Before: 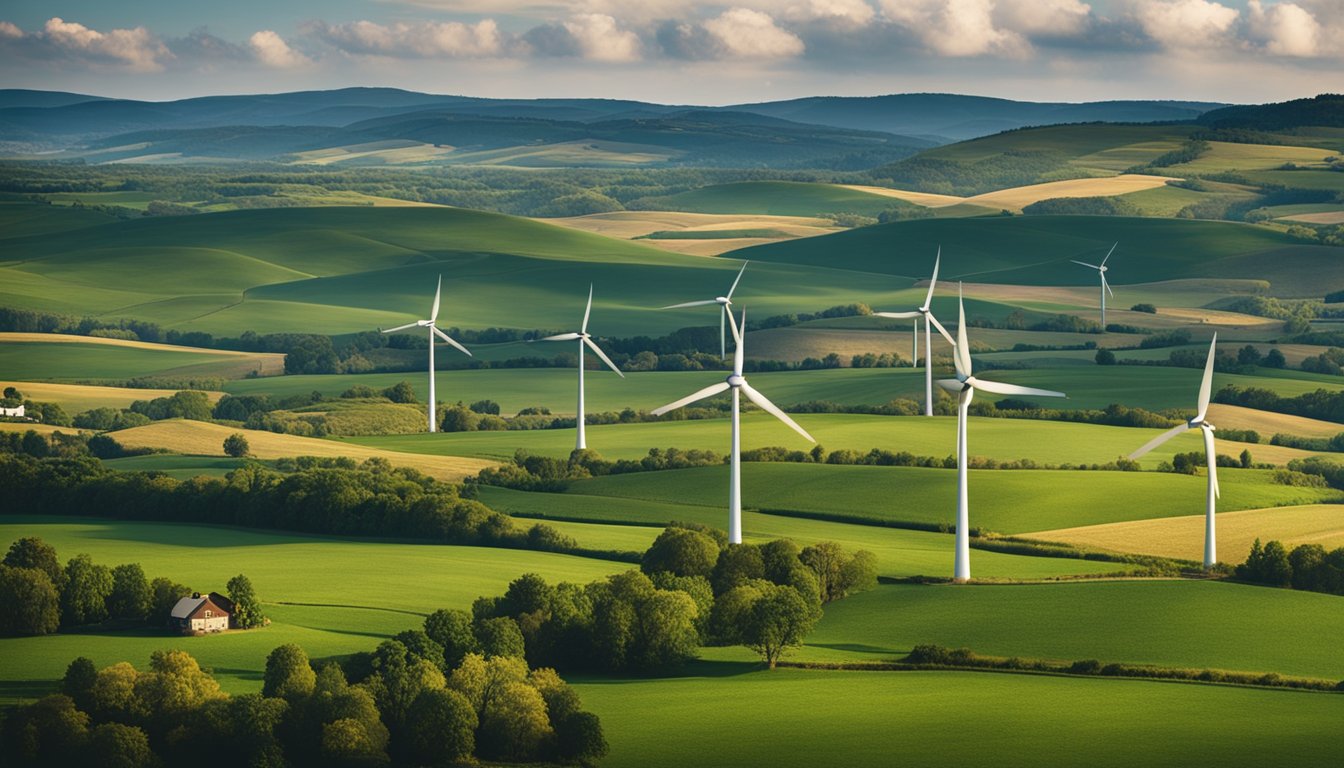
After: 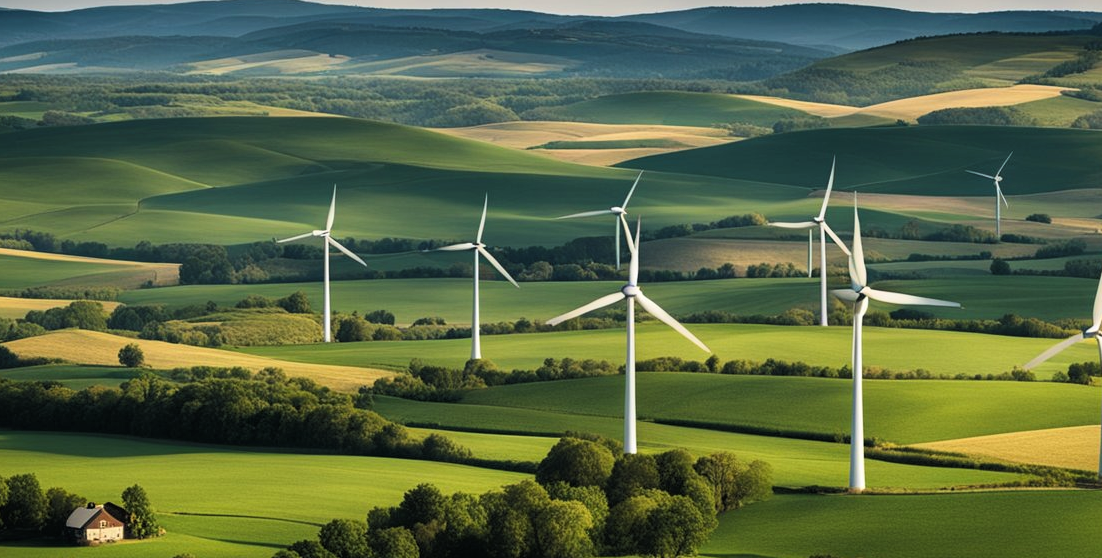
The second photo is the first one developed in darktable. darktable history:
tone curve: curves: ch0 [(0, 0) (0.118, 0.034) (0.182, 0.124) (0.265, 0.214) (0.504, 0.508) (0.783, 0.825) (1, 1)], color space Lab, linked channels, preserve colors none
crop: left 7.856%, top 11.836%, right 10.12%, bottom 15.387%
